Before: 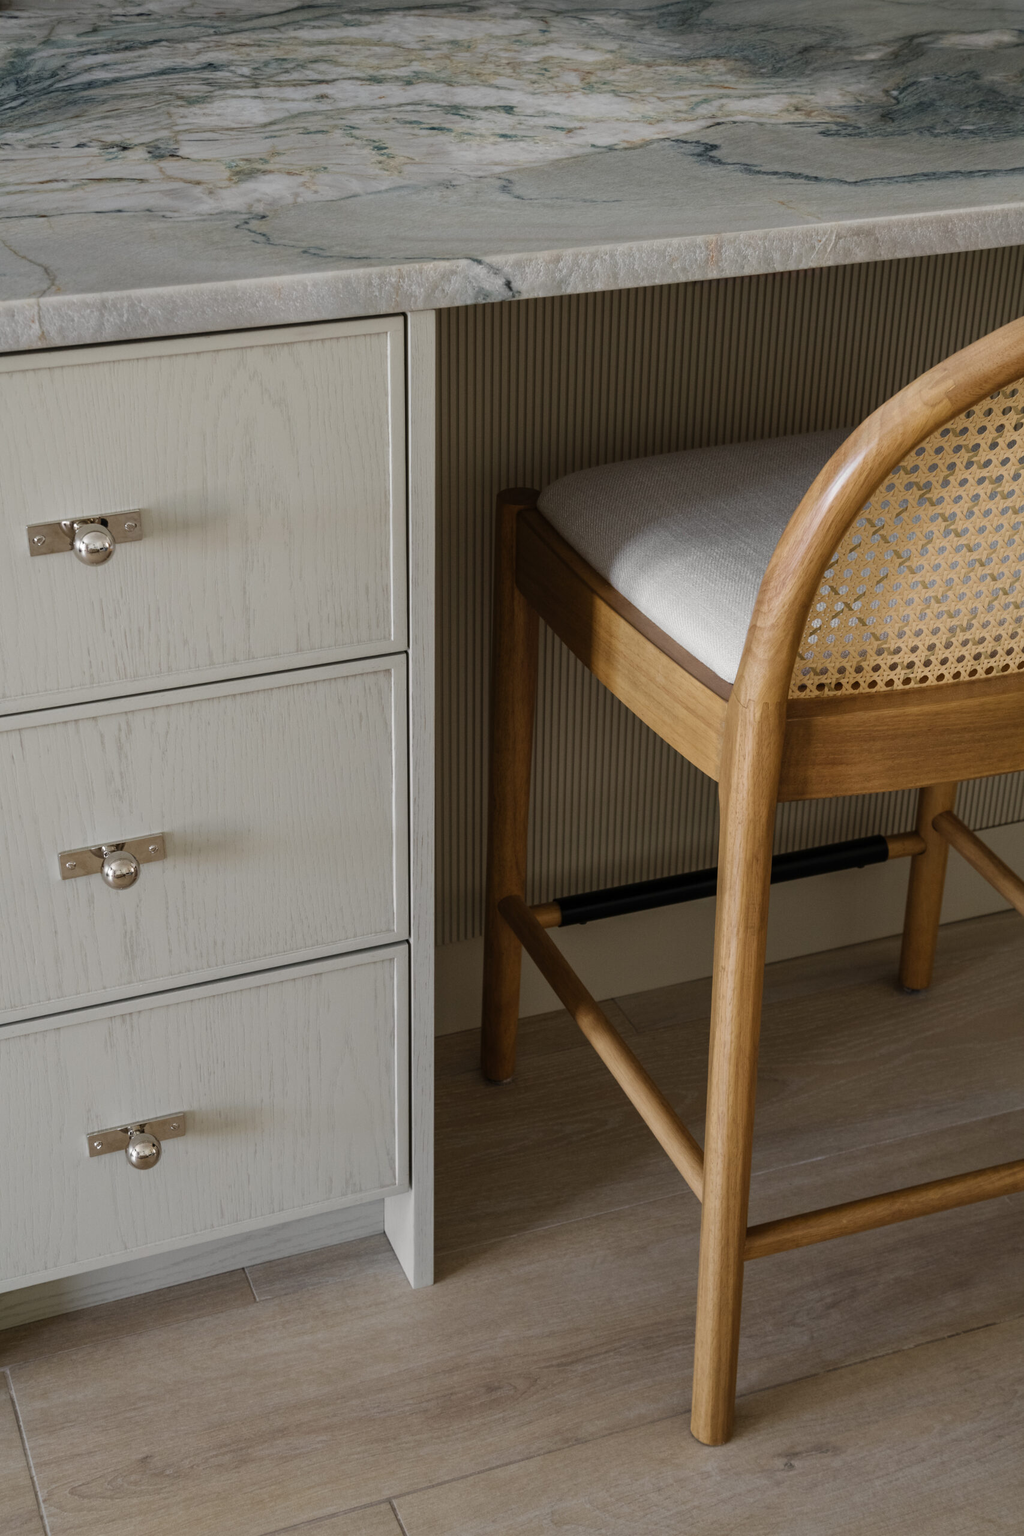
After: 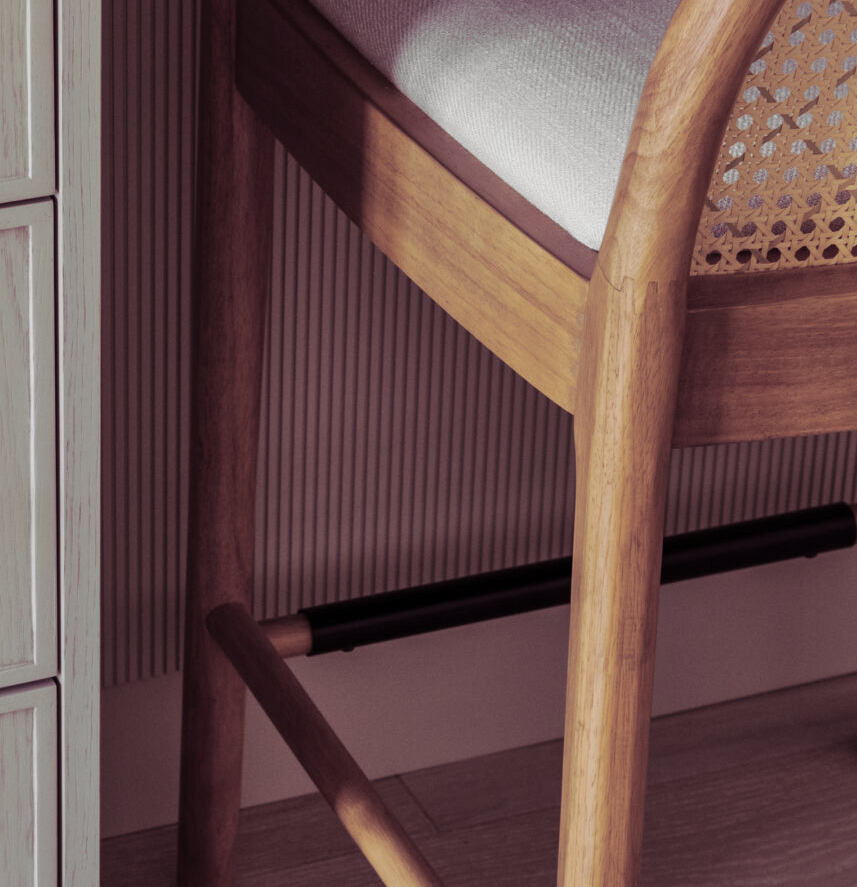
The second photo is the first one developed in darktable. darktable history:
crop: left 36.607%, top 34.735%, right 13.146%, bottom 30.611%
shadows and highlights: shadows 49, highlights -41, soften with gaussian
split-toning: shadows › hue 316.8°, shadows › saturation 0.47, highlights › hue 201.6°, highlights › saturation 0, balance -41.97, compress 28.01%
